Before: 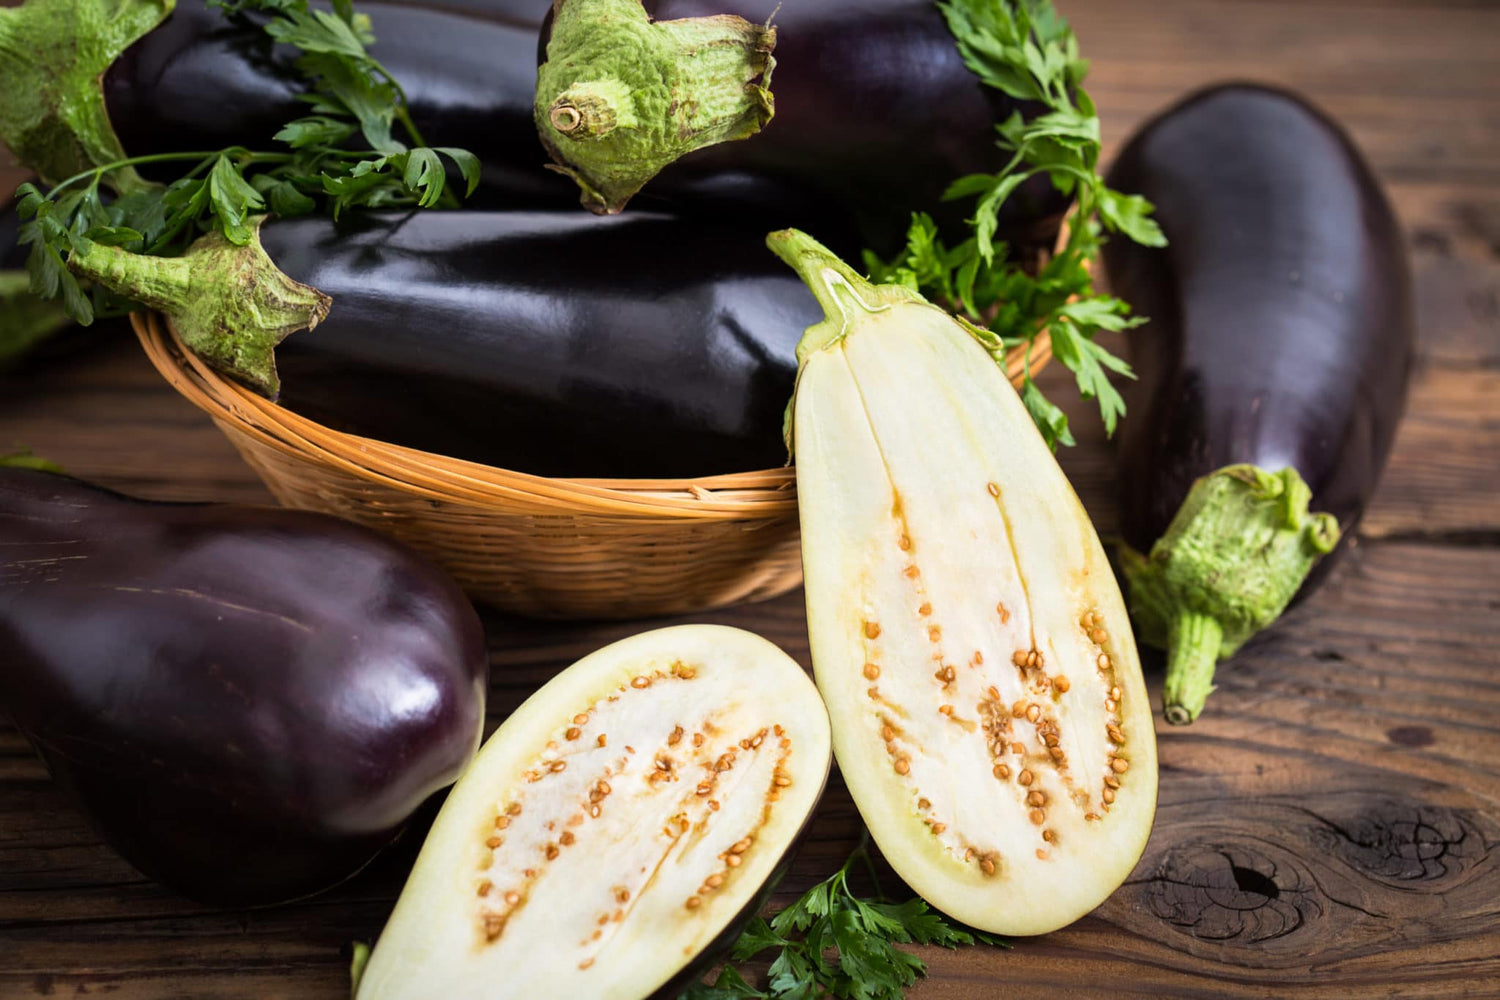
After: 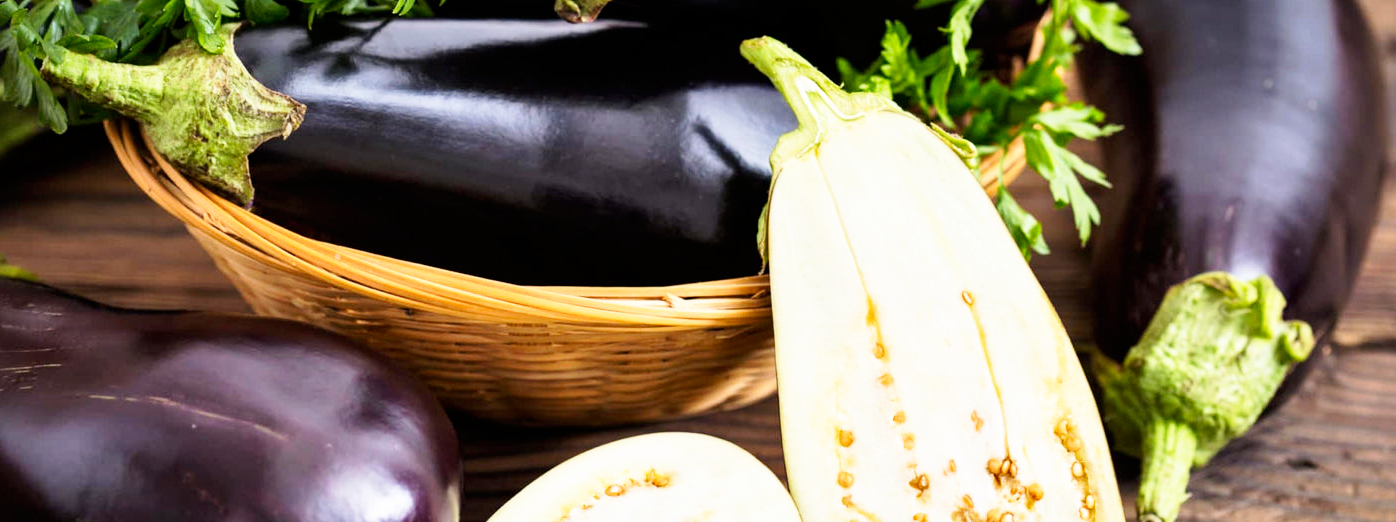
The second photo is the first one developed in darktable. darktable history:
shadows and highlights: shadows 37.27, highlights -28.18, soften with gaussian
crop: left 1.744%, top 19.225%, right 5.069%, bottom 28.357%
base curve: curves: ch0 [(0, 0) (0.005, 0.002) (0.15, 0.3) (0.4, 0.7) (0.75, 0.95) (1, 1)], preserve colors none
